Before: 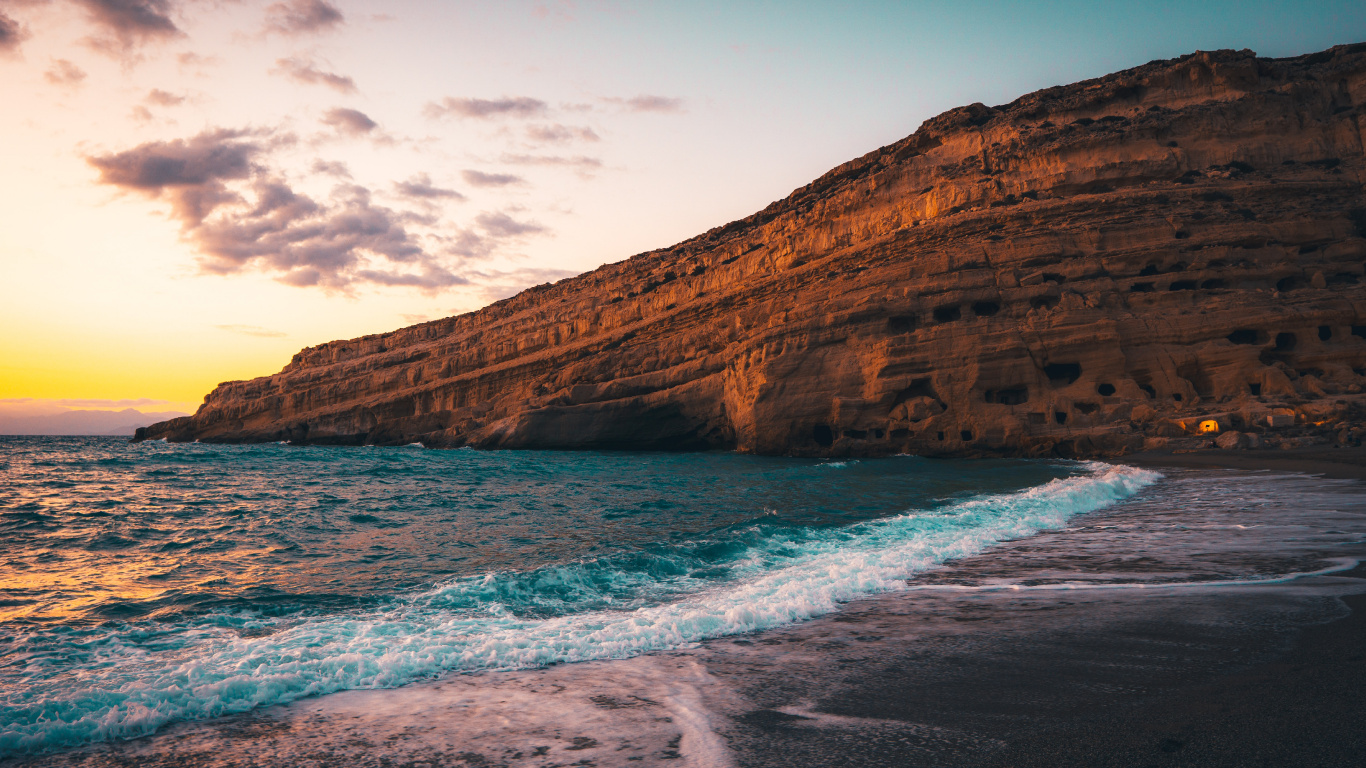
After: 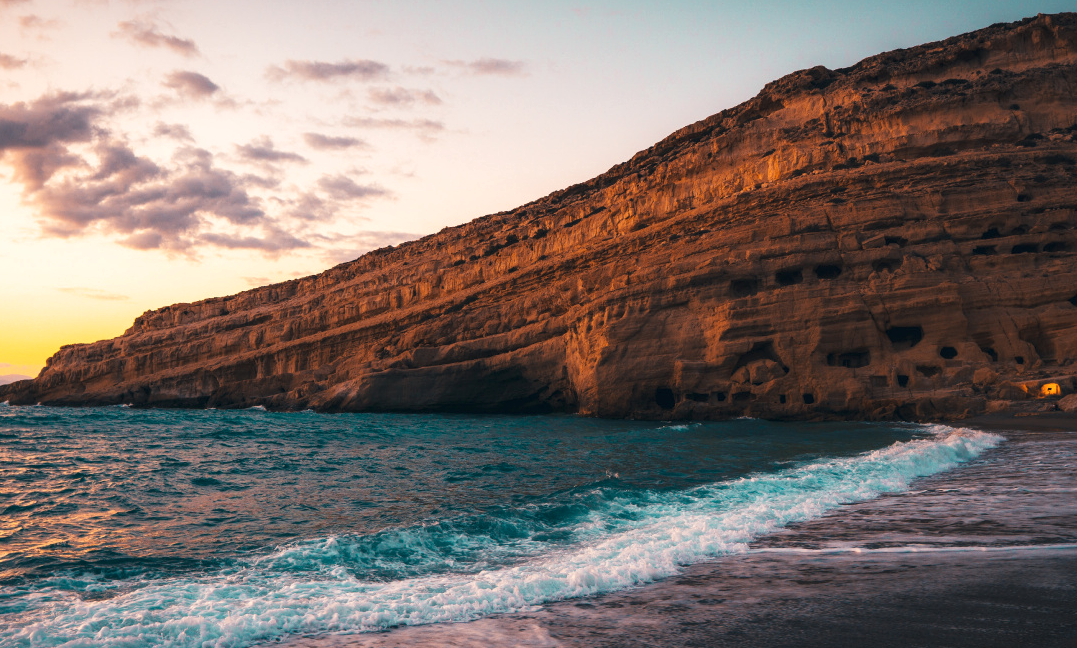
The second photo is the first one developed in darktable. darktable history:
crop: left 11.571%, top 4.929%, right 9.568%, bottom 10.605%
local contrast: highlights 105%, shadows 102%, detail 119%, midtone range 0.2
